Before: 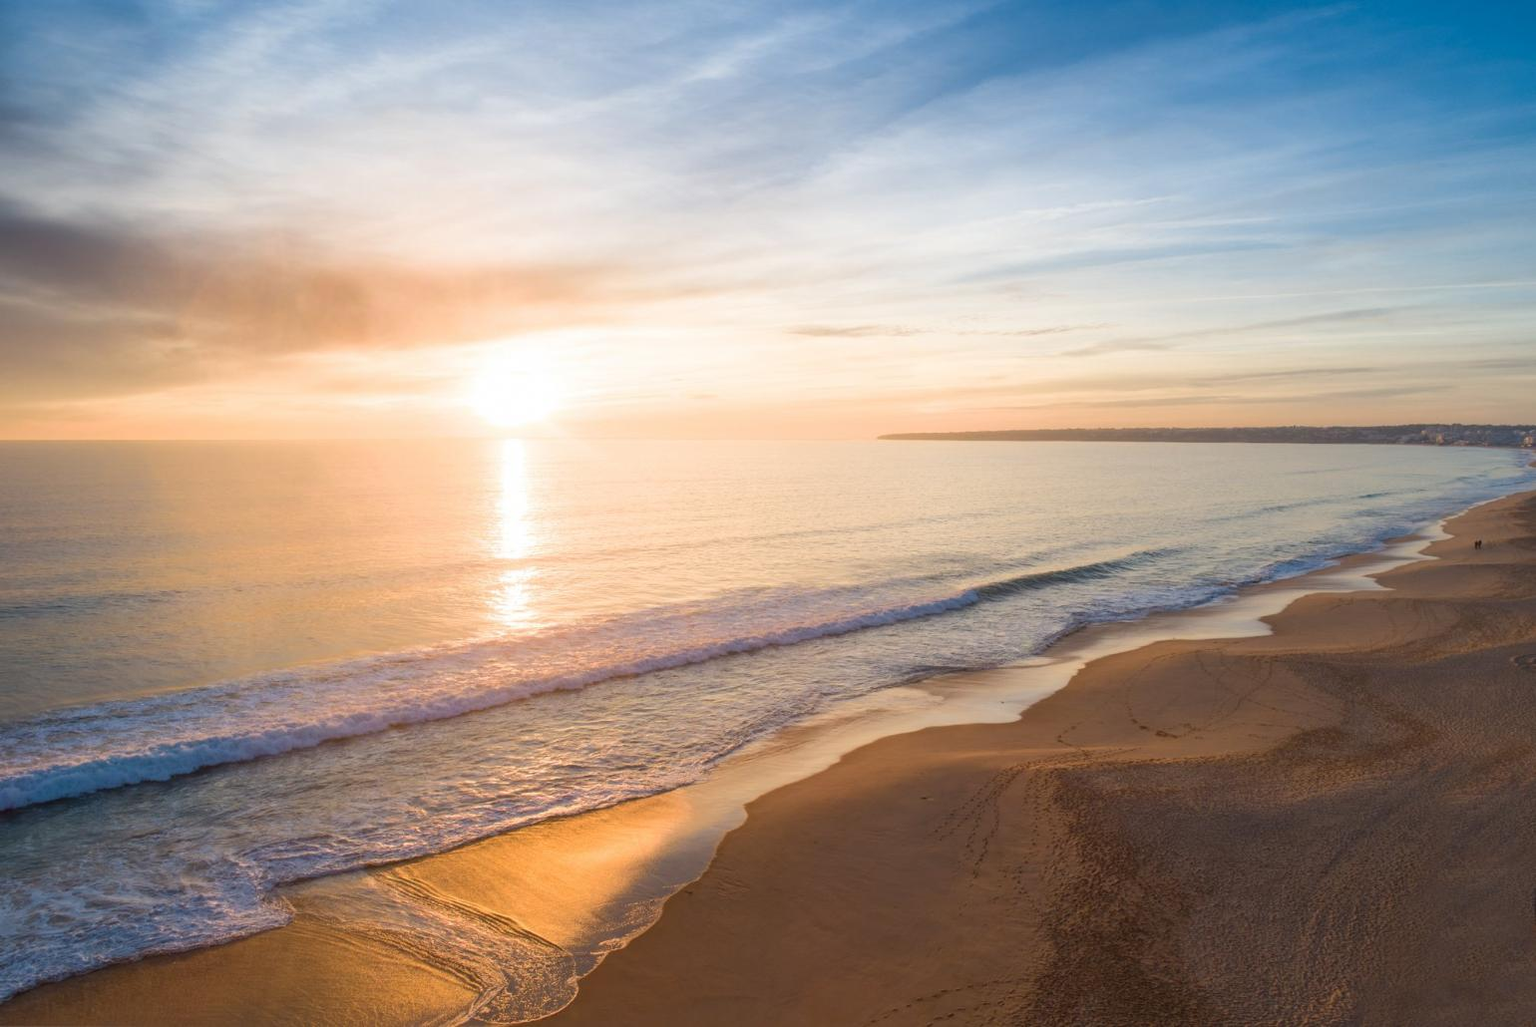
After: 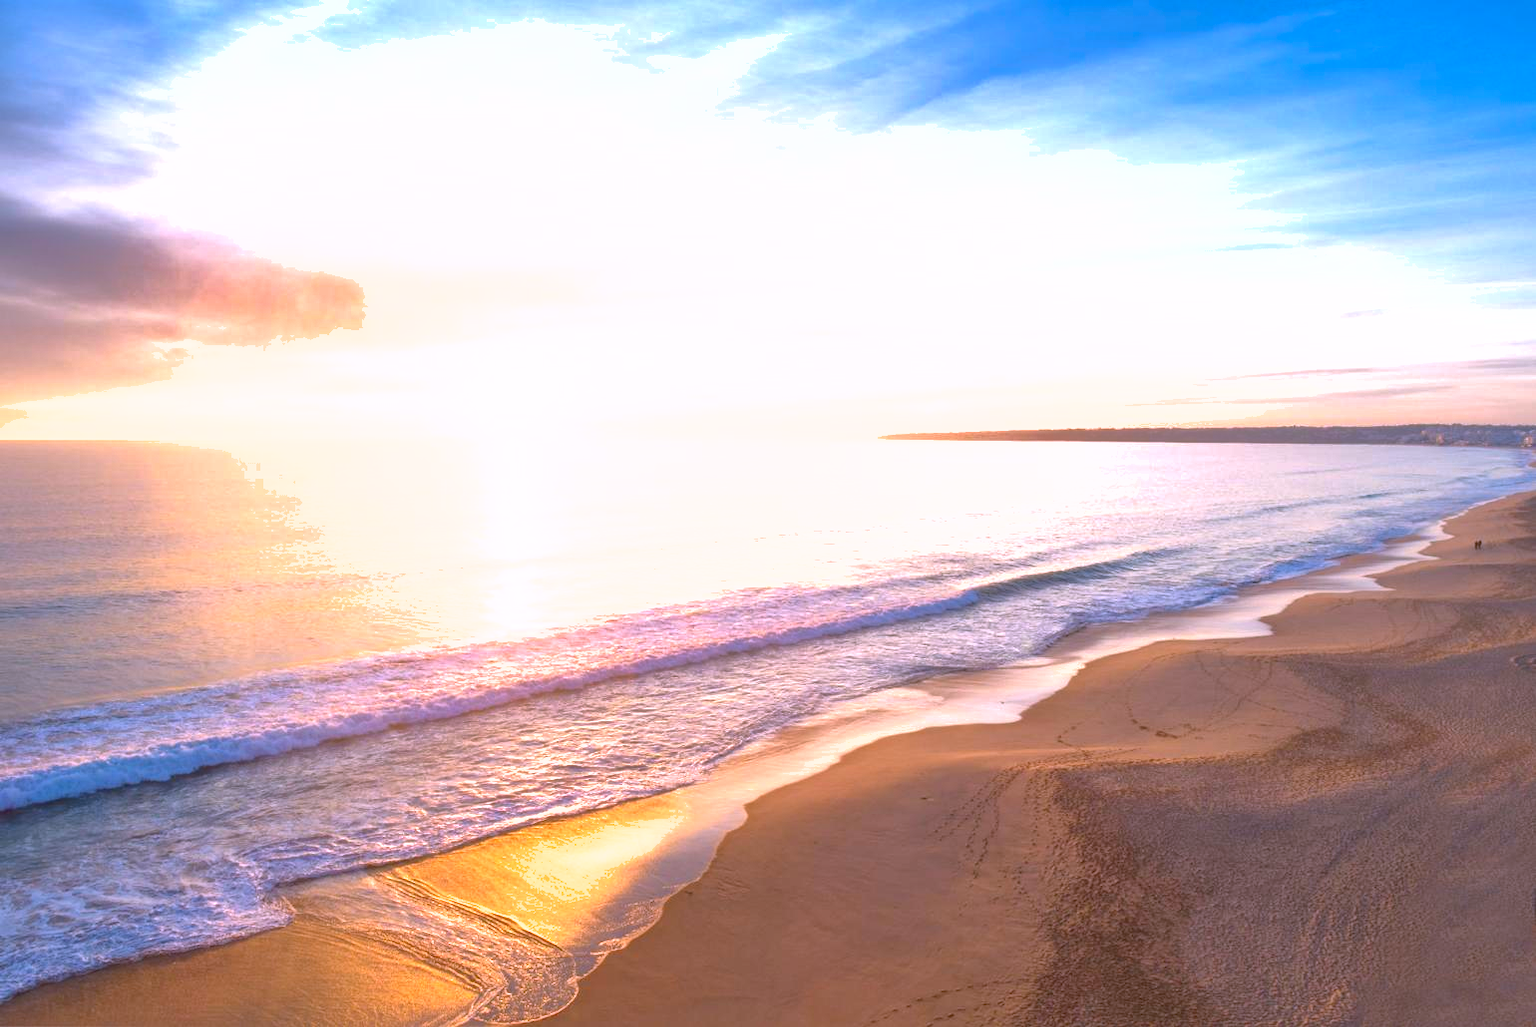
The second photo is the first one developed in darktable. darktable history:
white balance: red 1.042, blue 1.17
shadows and highlights: on, module defaults
exposure: exposure 1 EV, compensate highlight preservation false
